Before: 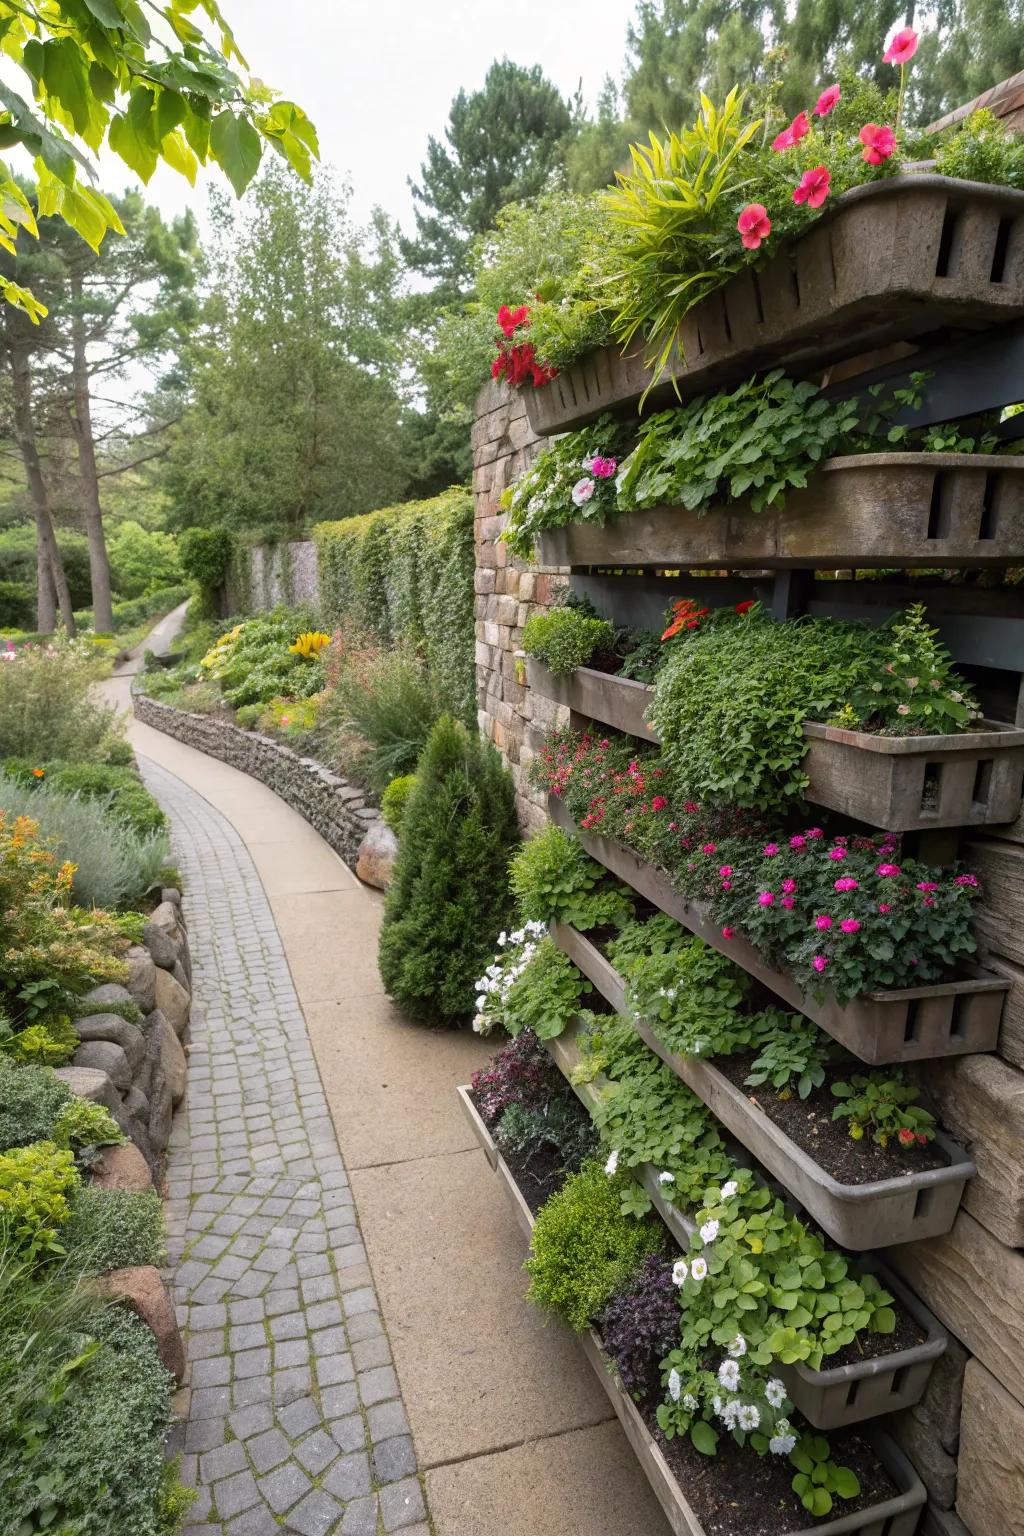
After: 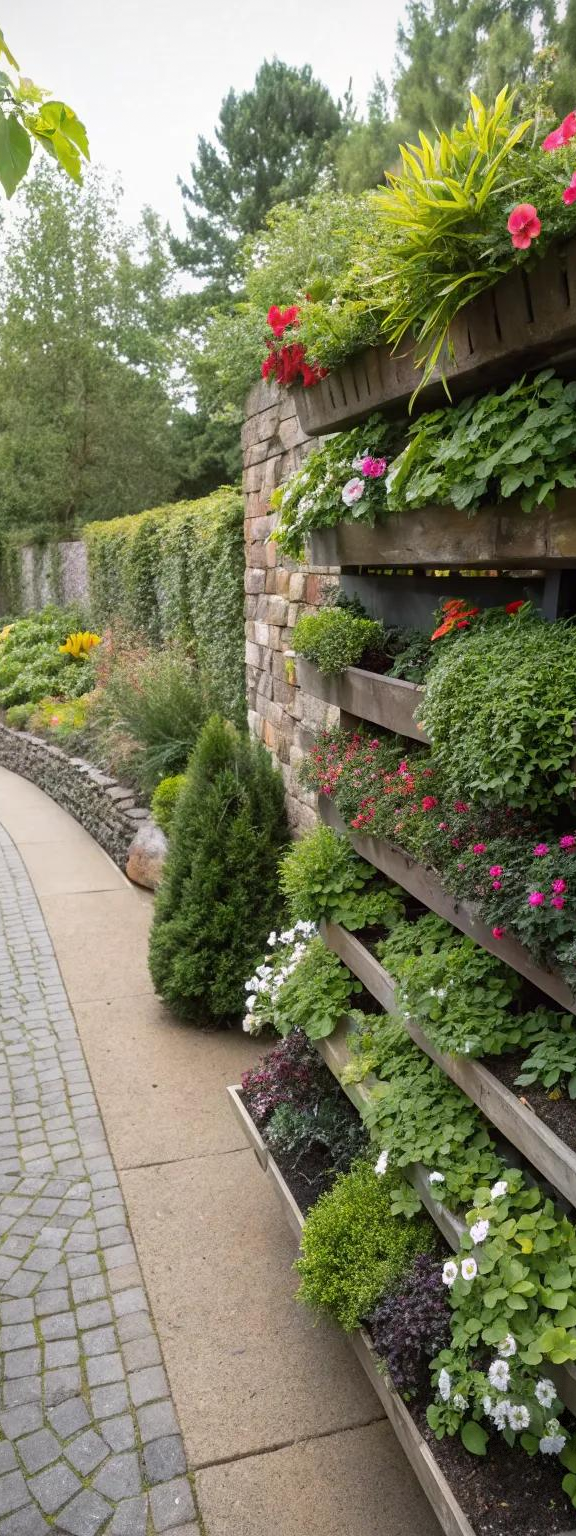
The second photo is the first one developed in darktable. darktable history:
crop and rotate: left 22.516%, right 21.234%
vignetting: fall-off start 100%, fall-off radius 71%, brightness -0.434, saturation -0.2, width/height ratio 1.178, dithering 8-bit output, unbound false
